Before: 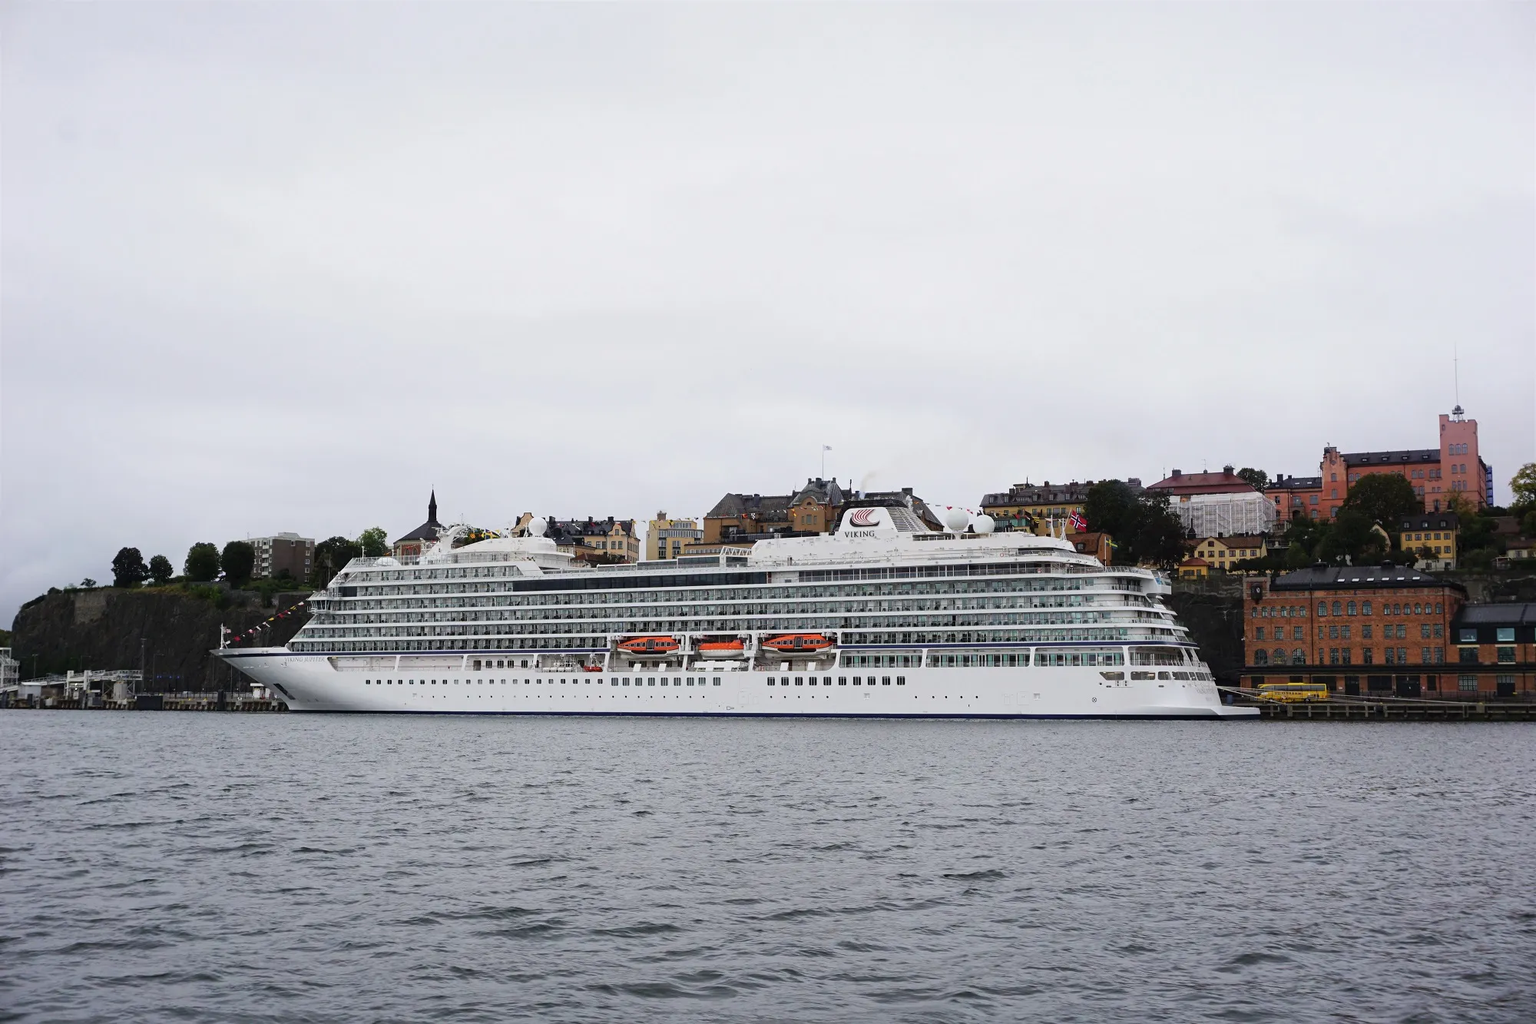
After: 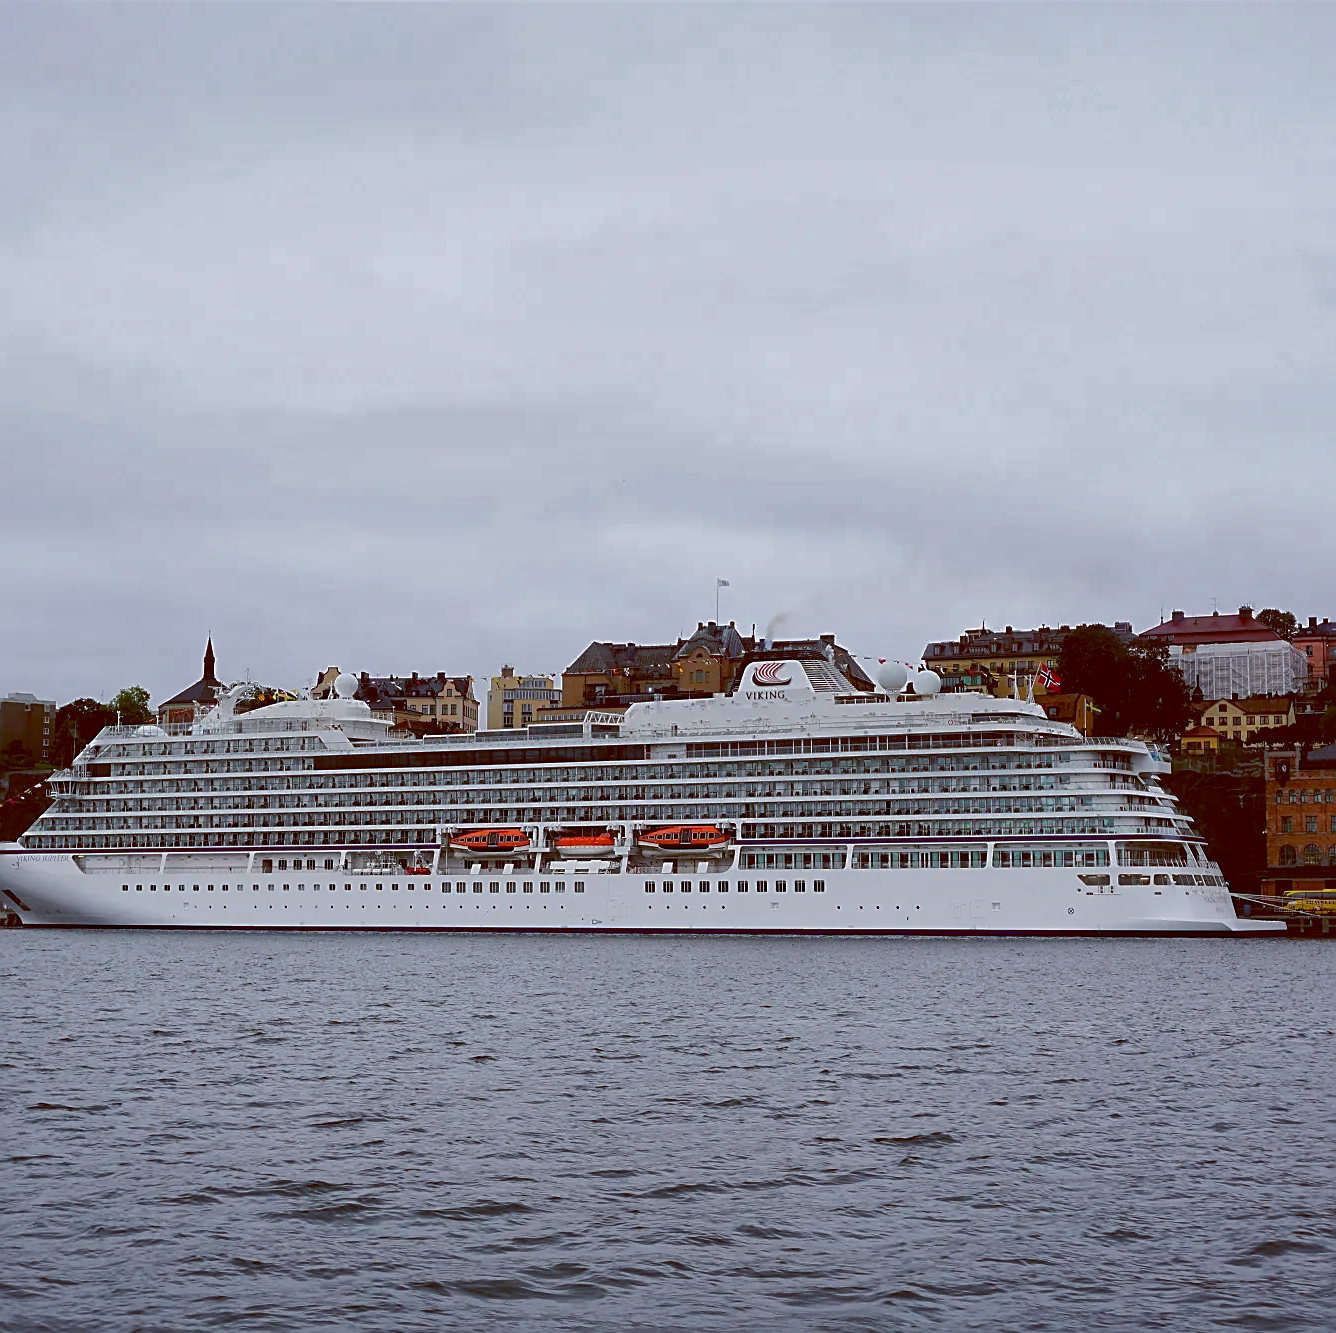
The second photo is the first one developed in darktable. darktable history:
sharpen: on, module defaults
crop and rotate: left 17.732%, right 15.423%
contrast brightness saturation: contrast 0.07, brightness -0.14, saturation 0.11
shadows and highlights: shadows 40, highlights -60
color balance: lift [1, 1.015, 1.004, 0.985], gamma [1, 0.958, 0.971, 1.042], gain [1, 0.956, 0.977, 1.044]
